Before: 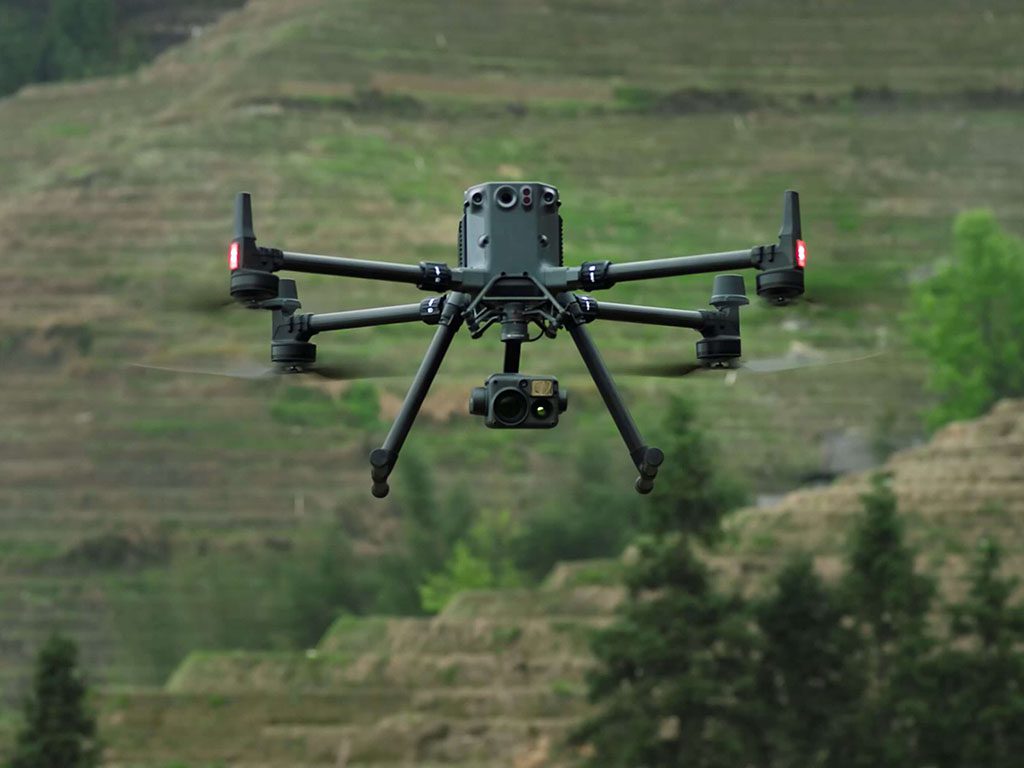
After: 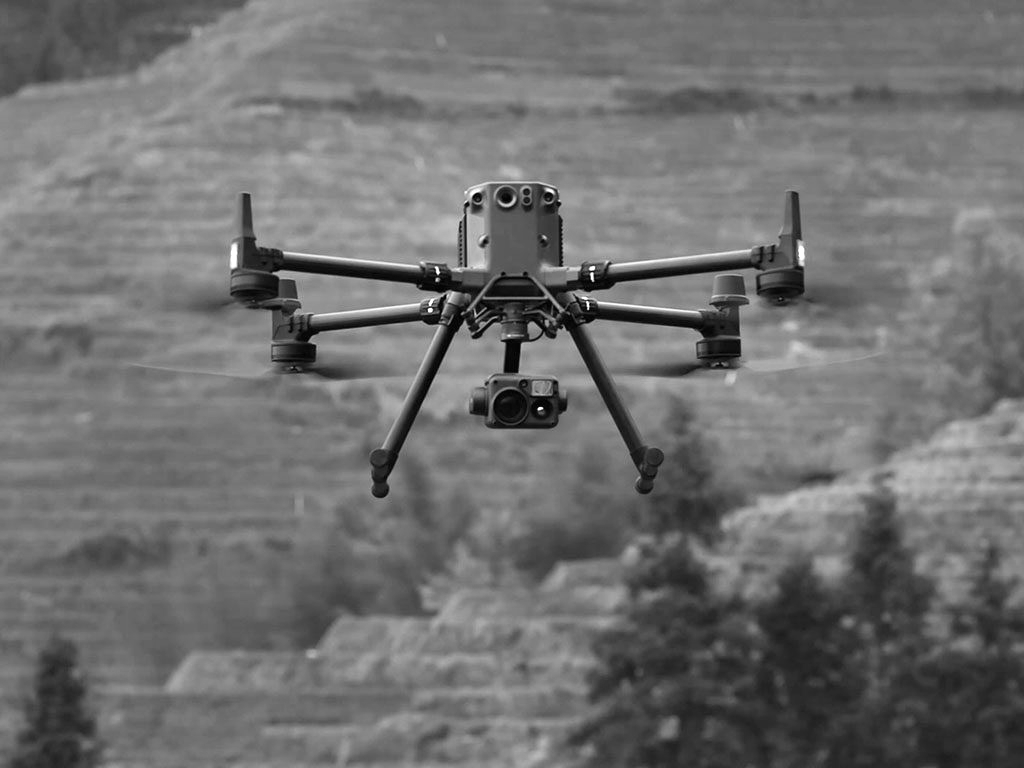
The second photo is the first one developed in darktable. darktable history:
exposure: black level correction 0, exposure 0.5 EV, compensate exposure bias true, compensate highlight preservation false
monochrome: on, module defaults
velvia: on, module defaults
white balance: red 1.004, blue 1.096
